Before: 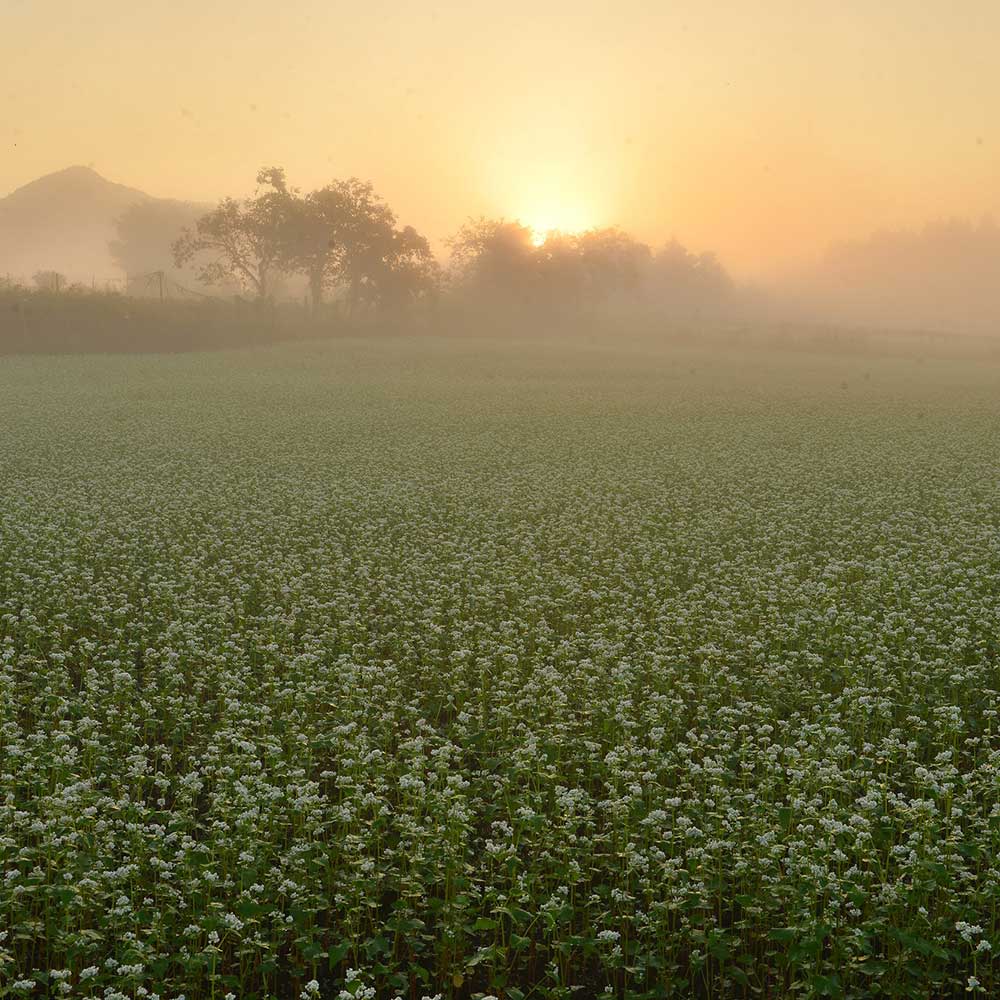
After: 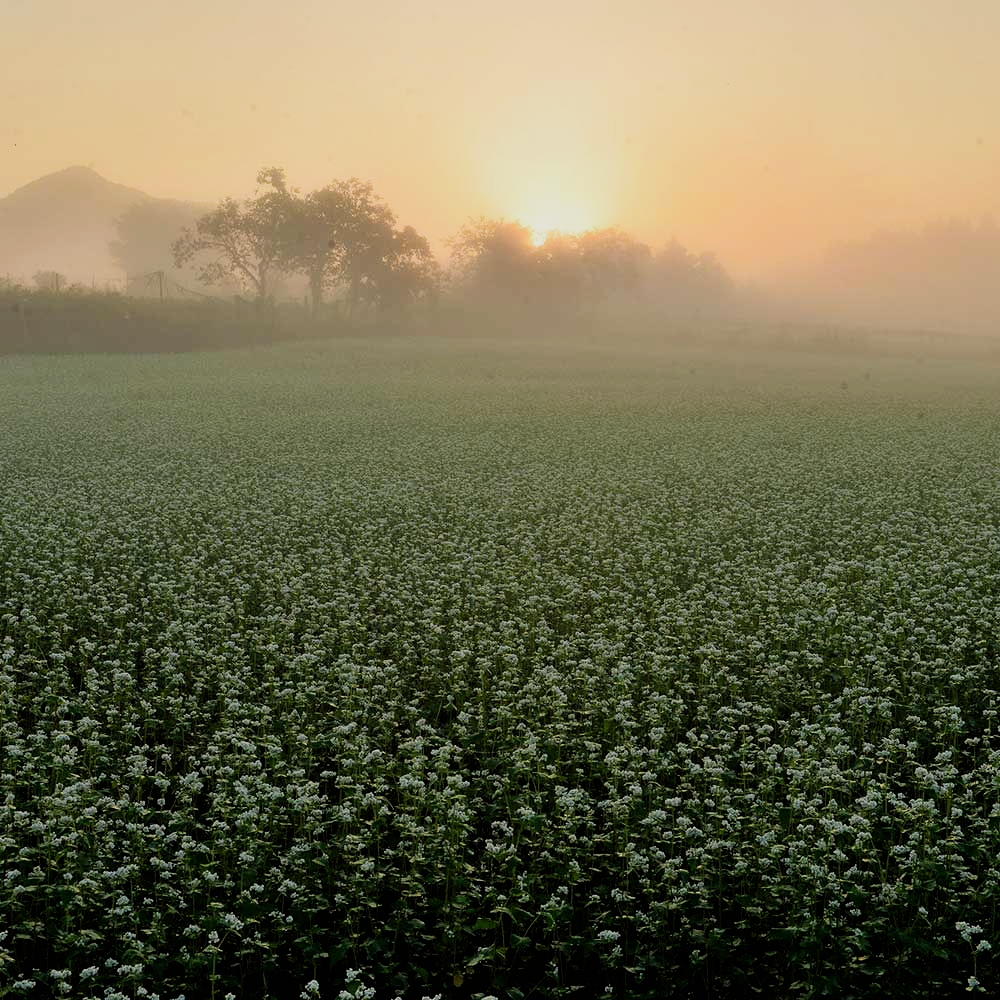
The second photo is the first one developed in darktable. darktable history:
color balance rgb: power › luminance -7.962%, power › chroma 1.099%, power › hue 217.52°, highlights gain › chroma 0.248%, highlights gain › hue 331°, perceptual saturation grading › global saturation 0.996%, global vibrance 20%
filmic rgb: black relative exposure -5.05 EV, white relative exposure 3.95 EV, hardness 2.87, contrast 1.296, highlights saturation mix -29.07%
